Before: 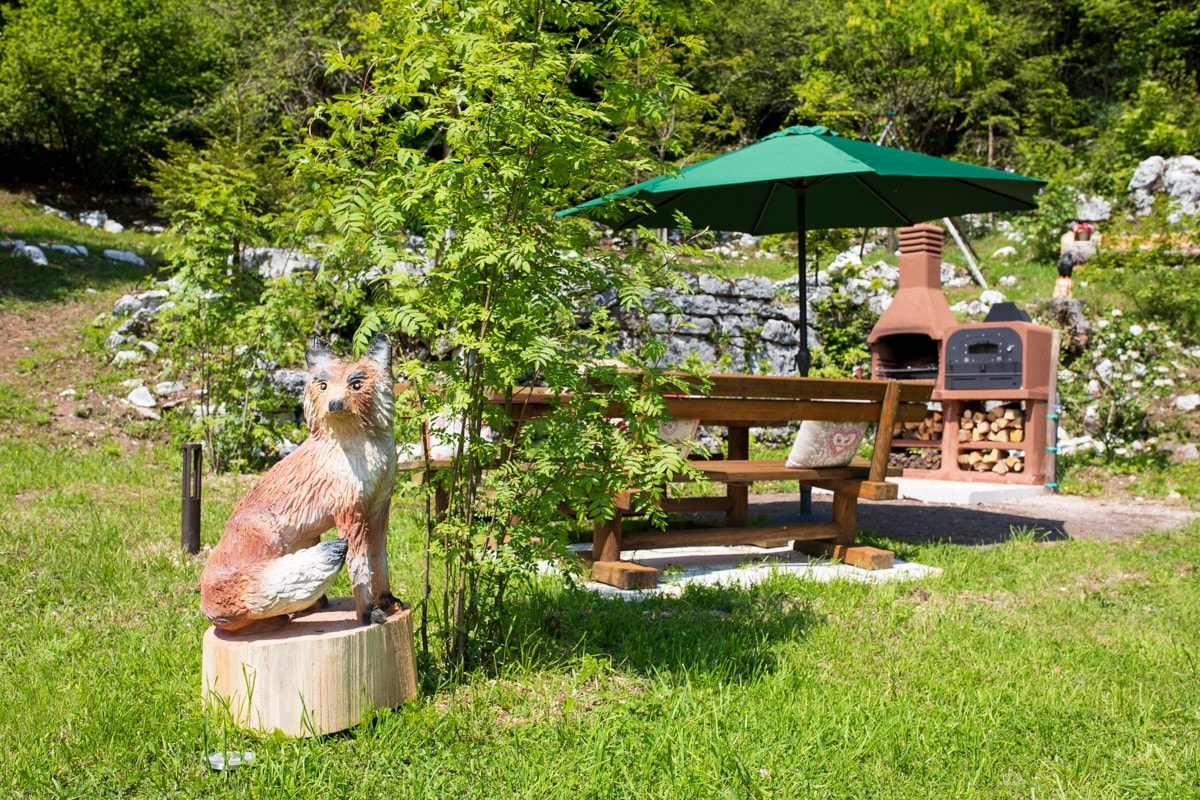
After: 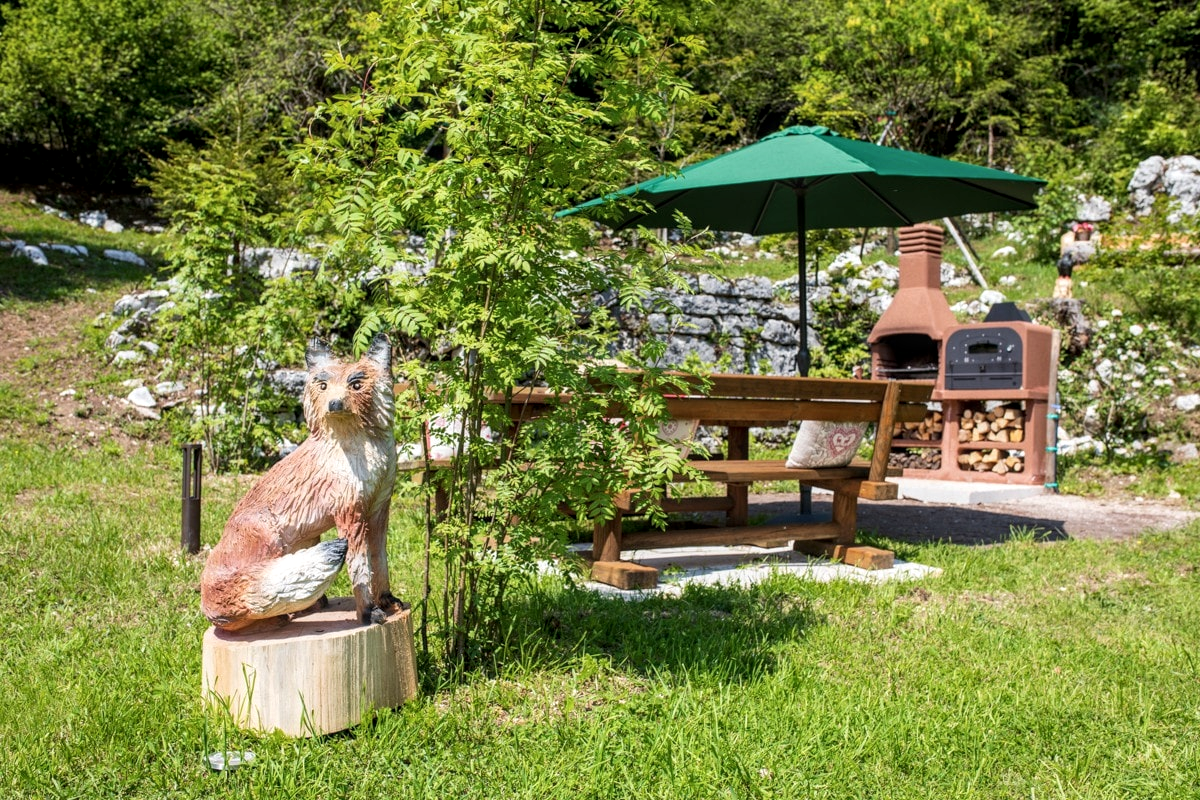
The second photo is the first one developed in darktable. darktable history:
local contrast: on, module defaults
contrast brightness saturation: saturation -0.05
